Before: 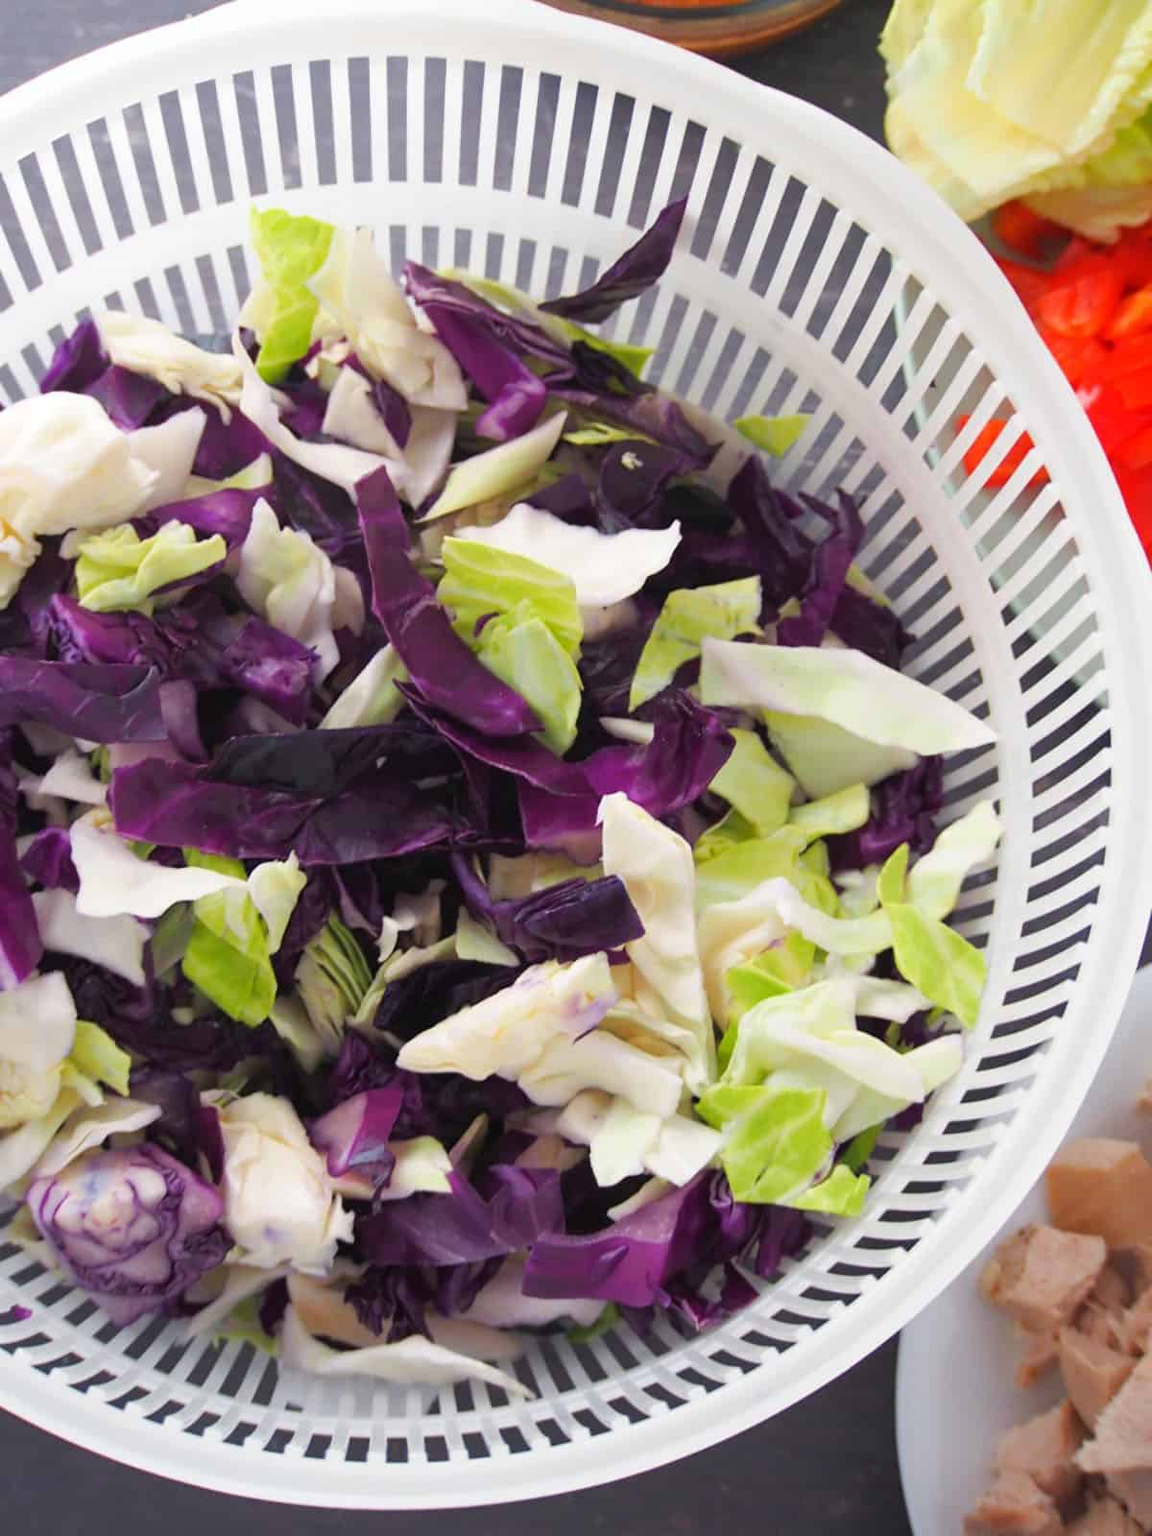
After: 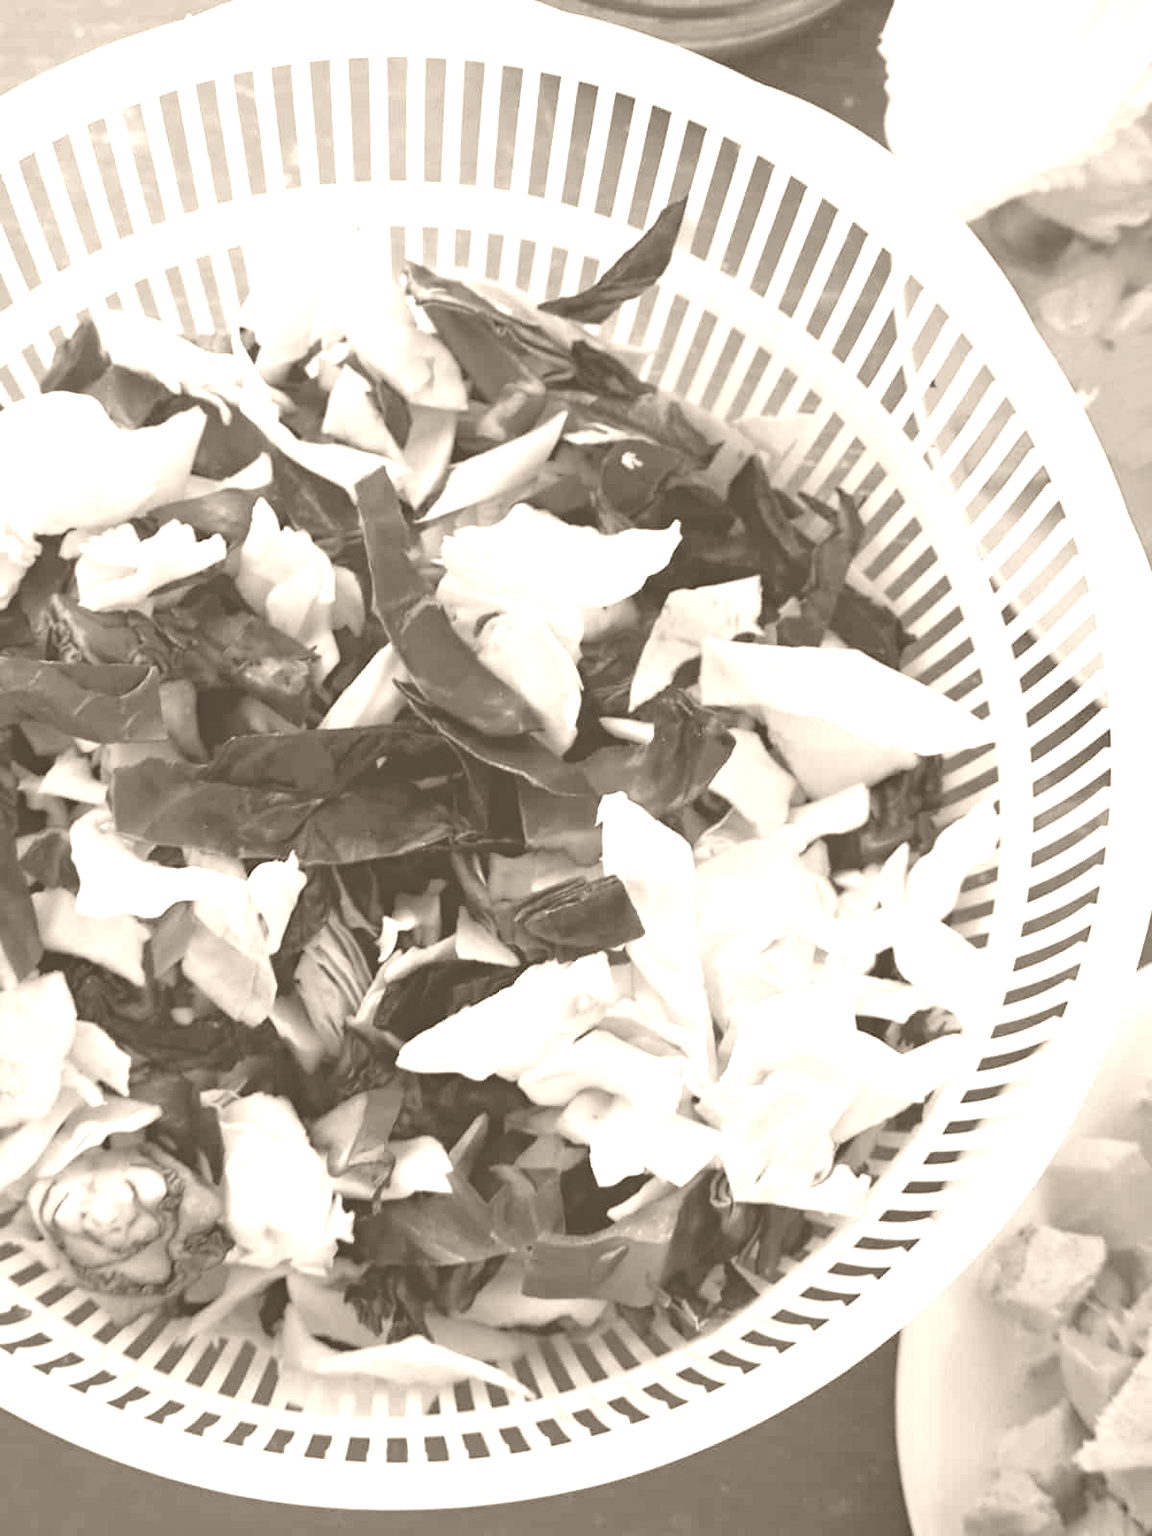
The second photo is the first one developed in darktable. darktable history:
colorize: hue 34.49°, saturation 35.33%, source mix 100%, version 1
haze removal: compatibility mode true, adaptive false
